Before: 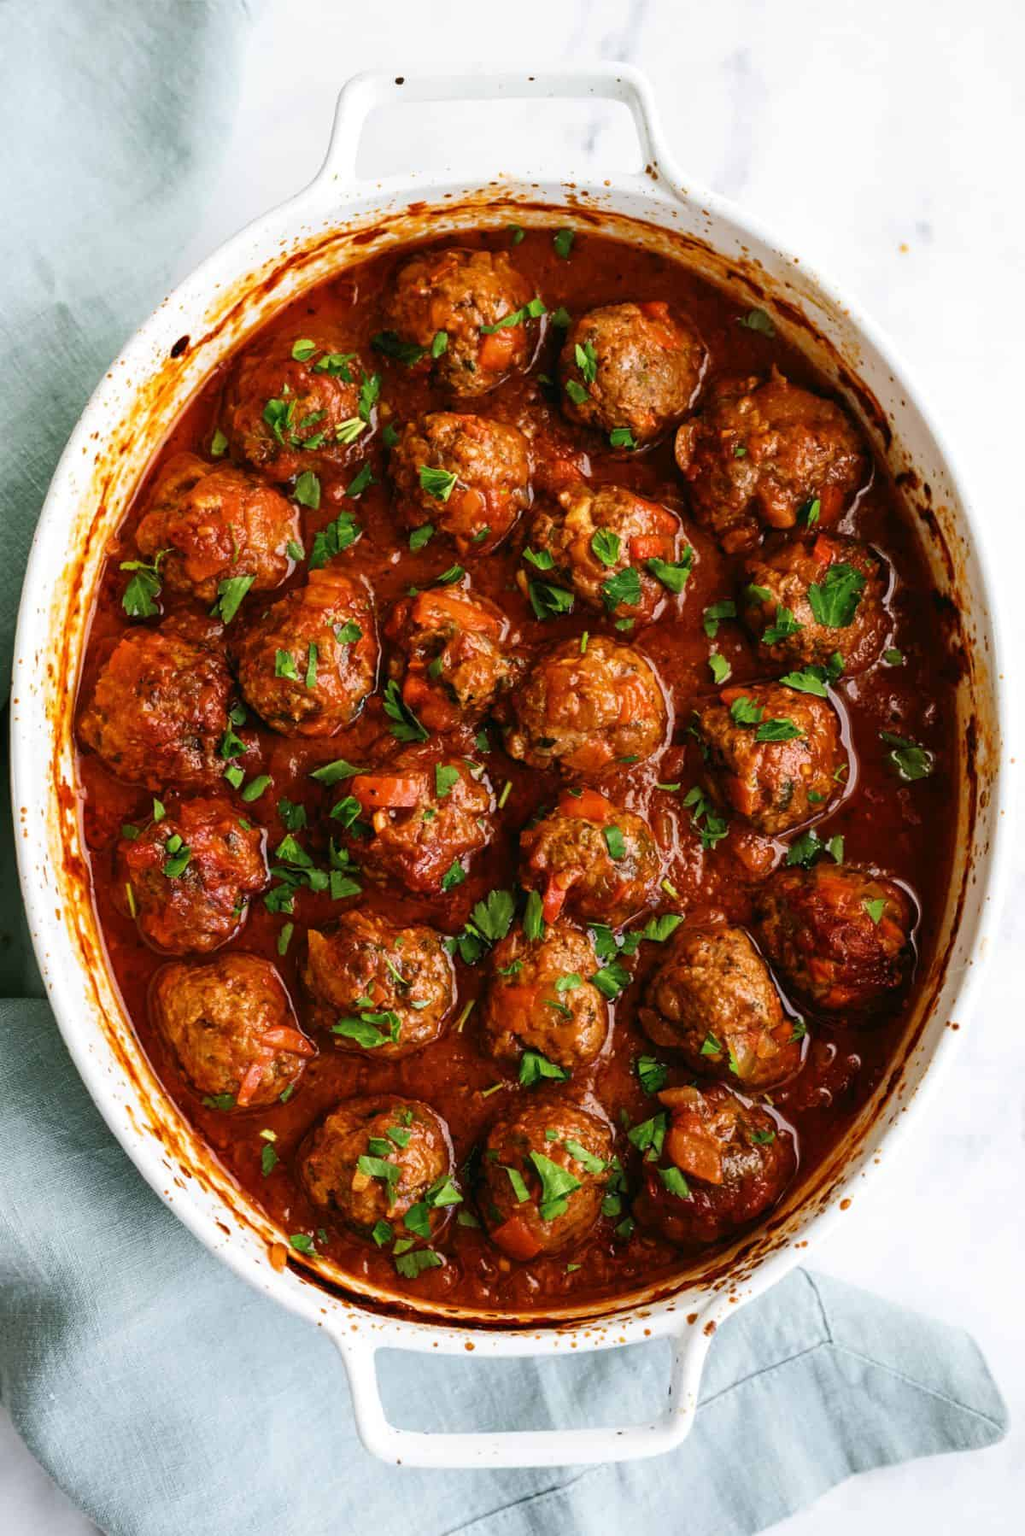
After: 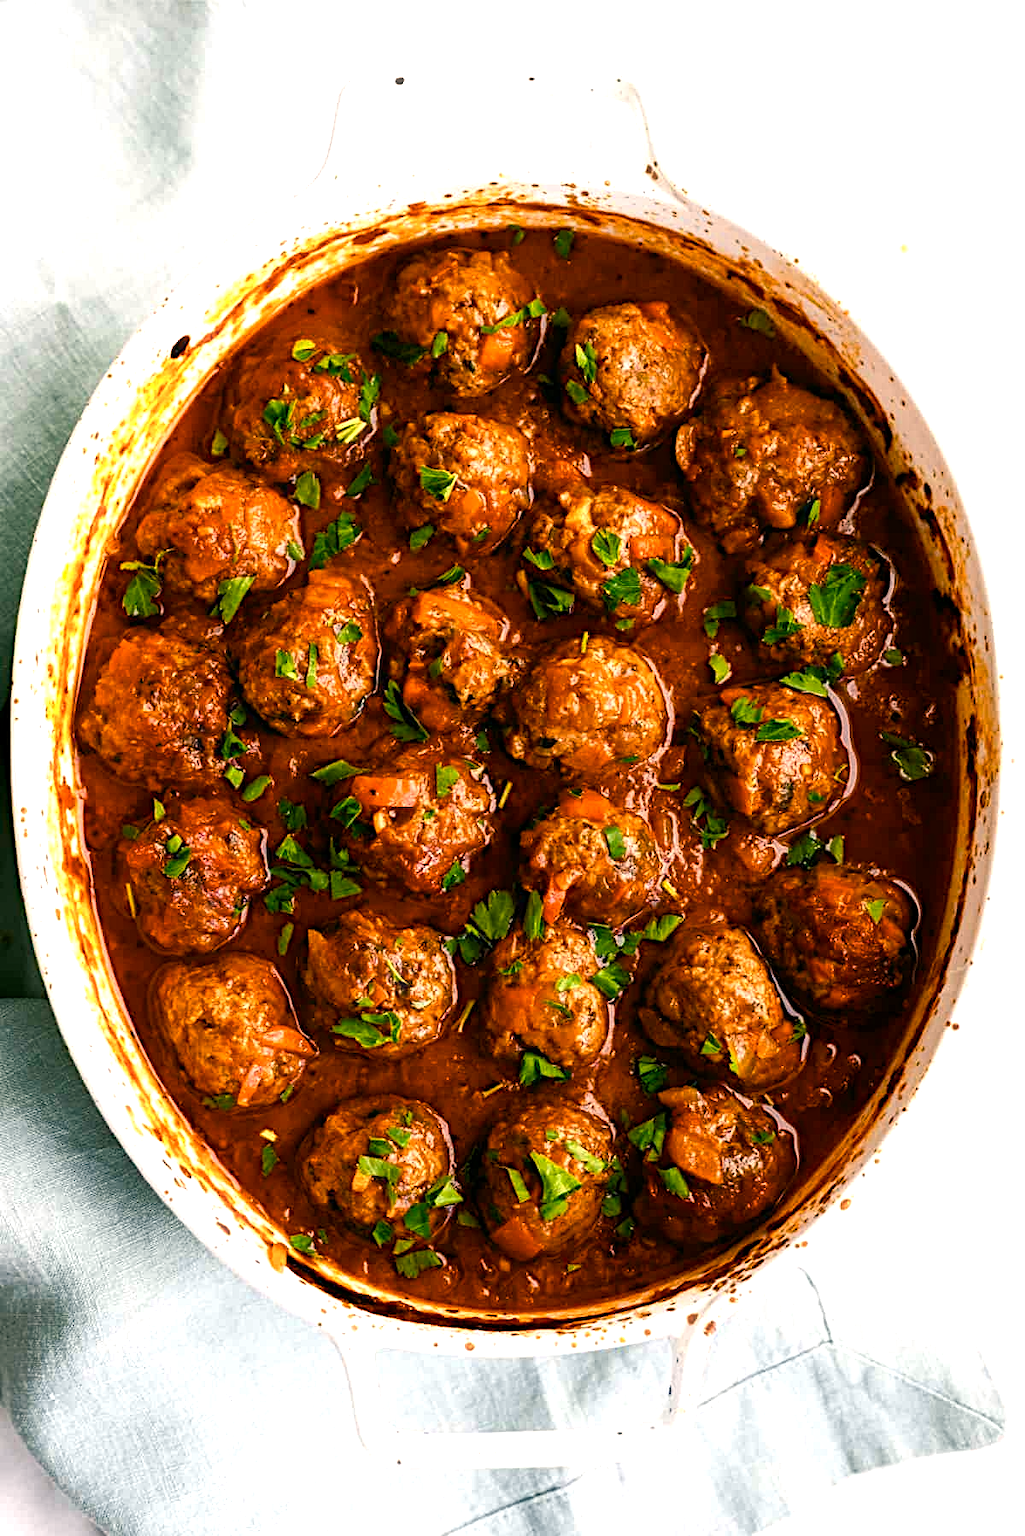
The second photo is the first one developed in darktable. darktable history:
contrast equalizer "soft": y [[0.5, 0.488, 0.462, 0.461, 0.491, 0.5], [0.5 ×6], [0.5 ×6], [0 ×6], [0 ×6]]
diffuse or sharpen "_builtin_sharpen demosaicing | AA filter": edge sensitivity 1, 1st order anisotropy 100%, 2nd order anisotropy 100%, 3rd order anisotropy 100%, 4th order anisotropy 100%, 1st order speed -25%, 2nd order speed -25%, 3rd order speed -25%, 4th order speed -25%
diffuse or sharpen "diffusion": radius span 100, 1st order speed 50%, 2nd order speed 50%, 3rd order speed 50%, 4th order speed 50% | blend: blend mode normal, opacity 10%; mask: uniform (no mask)
haze removal: strength -0.1, adaptive false
color equalizer "cinematic": saturation › orange 1.11, saturation › yellow 1.11, saturation › cyan 1.11, saturation › blue 1.17, hue › red 6.83, hue › orange -14.63, hue › yellow -10.73, hue › blue -10.73, brightness › red 1.16, brightness › orange 1.24, brightness › yellow 1.11, brightness › green 0.86, brightness › blue 0.801, brightness › lavender 1.04, brightness › magenta 0.983 | blend: blend mode normal, opacity 50%; mask: uniform (no mask)
color balance rgb "cinematic": shadows lift › chroma 2%, shadows lift › hue 185.64°, power › luminance 1.48%, highlights gain › chroma 3%, highlights gain › hue 54.51°, global offset › luminance -0.4%, perceptual saturation grading › highlights -18.47%, perceptual saturation grading › mid-tones 6.62%, perceptual saturation grading › shadows 28.22%, perceptual brilliance grading › highlights 15.68%, perceptual brilliance grading › shadows -14.29%, global vibrance 25.96%, contrast 6.45%
